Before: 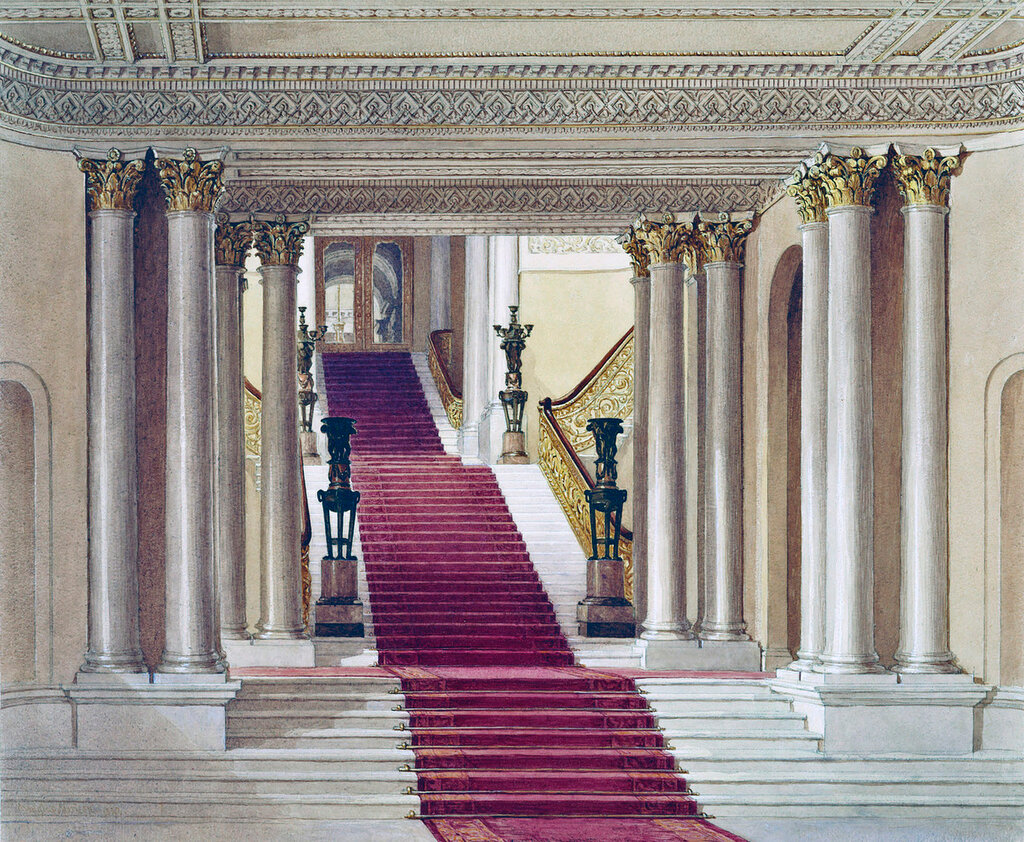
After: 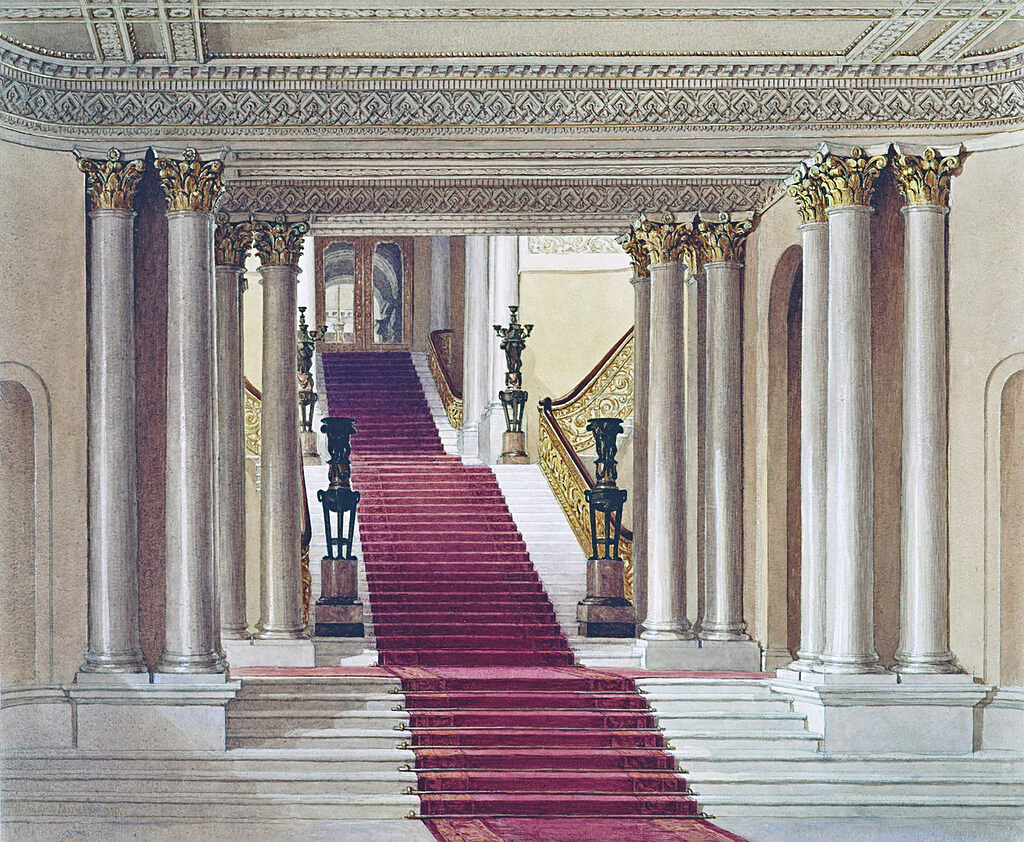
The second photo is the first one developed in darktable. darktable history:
exposure: black level correction -0.015, compensate highlight preservation false
sharpen: radius 2.167, amount 0.381, threshold 0
